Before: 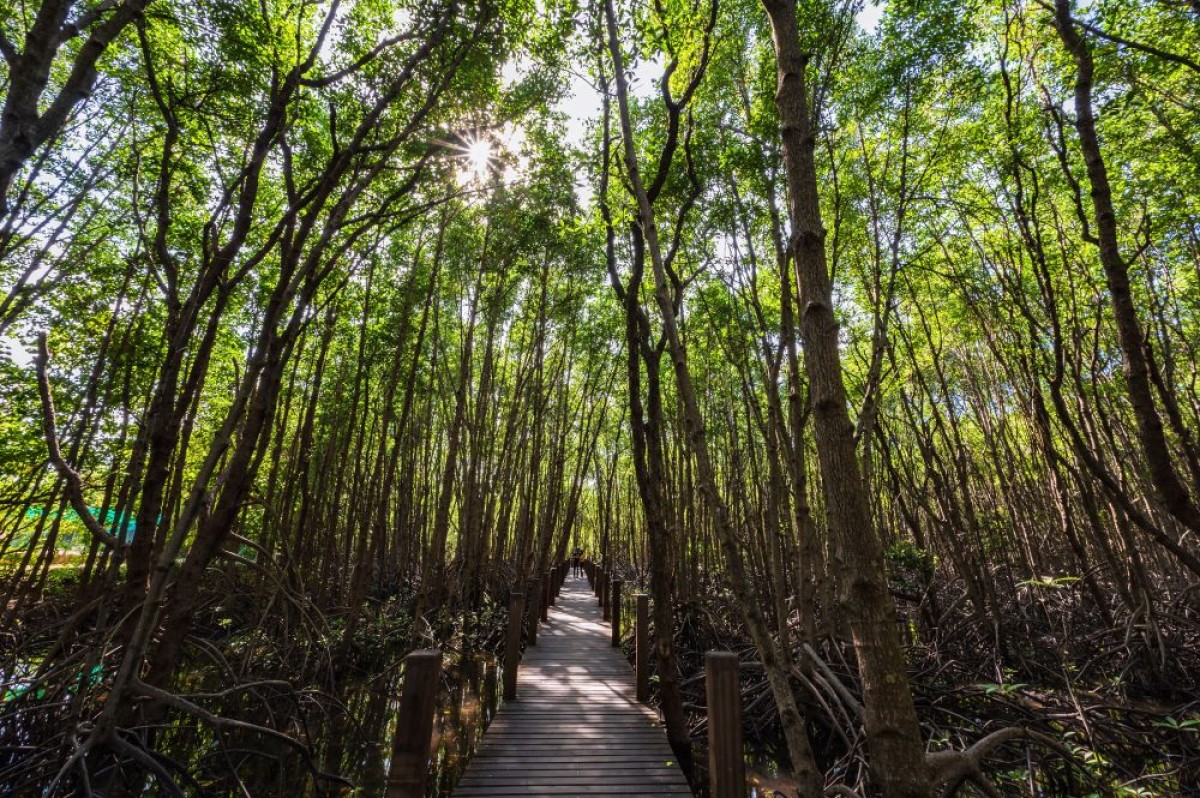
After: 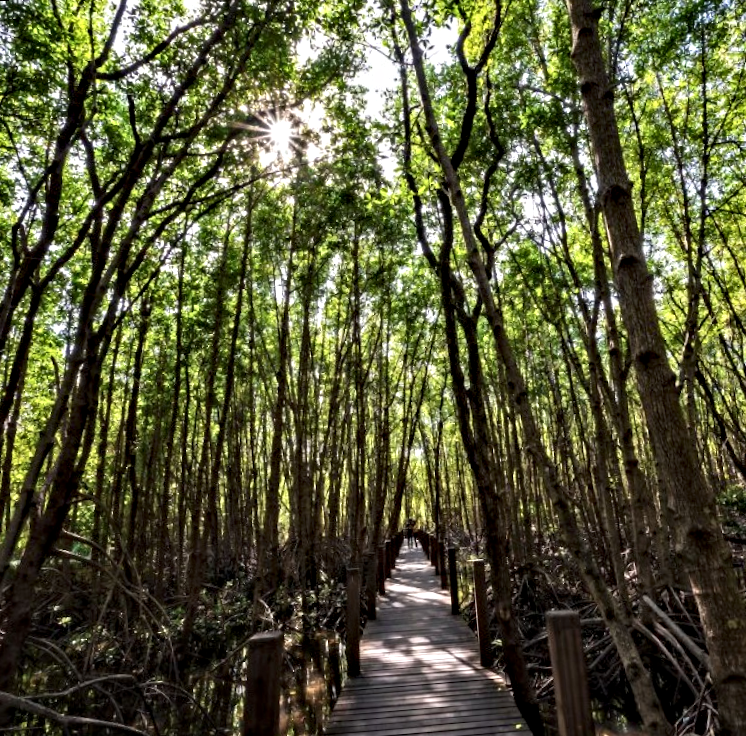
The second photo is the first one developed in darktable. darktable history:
crop and rotate: left 12.648%, right 20.685%
rotate and perspective: rotation -4.57°, crop left 0.054, crop right 0.944, crop top 0.087, crop bottom 0.914
contrast equalizer: y [[0.511, 0.558, 0.631, 0.632, 0.559, 0.512], [0.5 ×6], [0.507, 0.559, 0.627, 0.644, 0.647, 0.647], [0 ×6], [0 ×6]]
